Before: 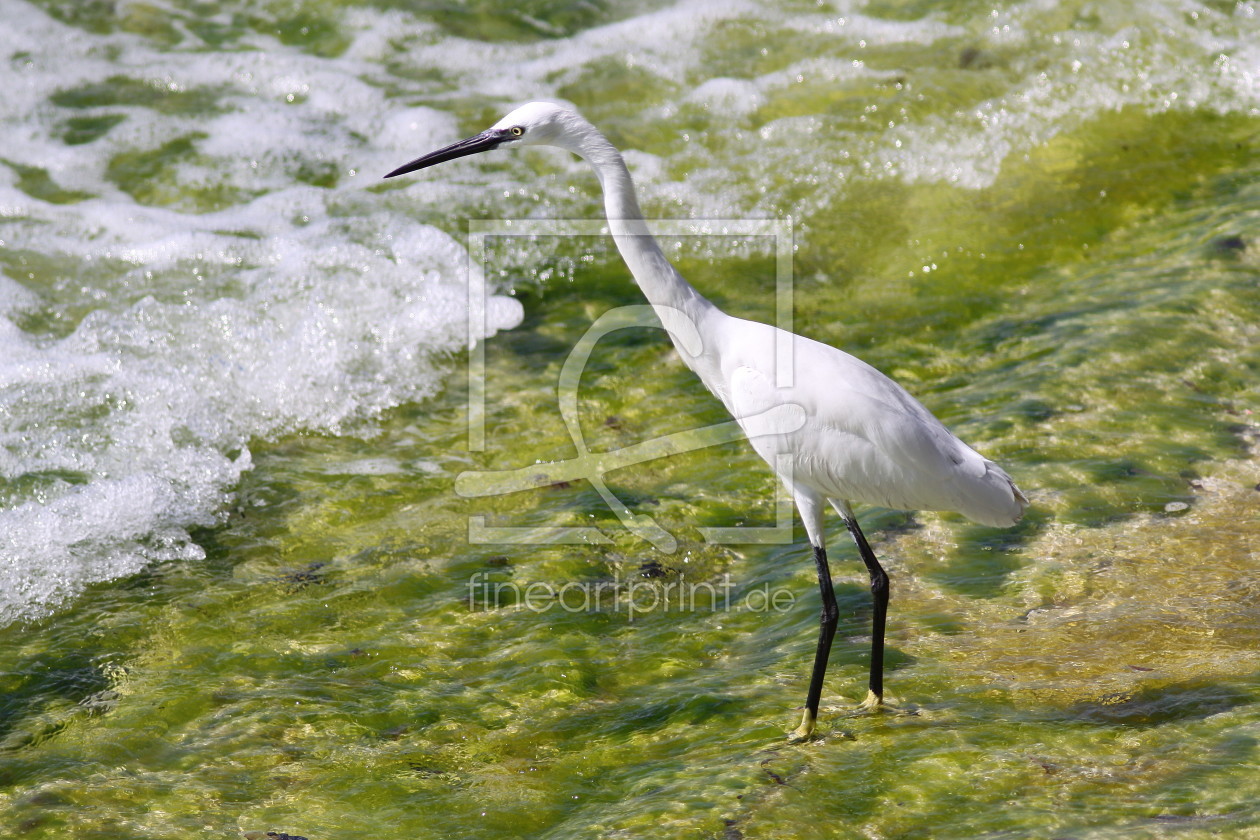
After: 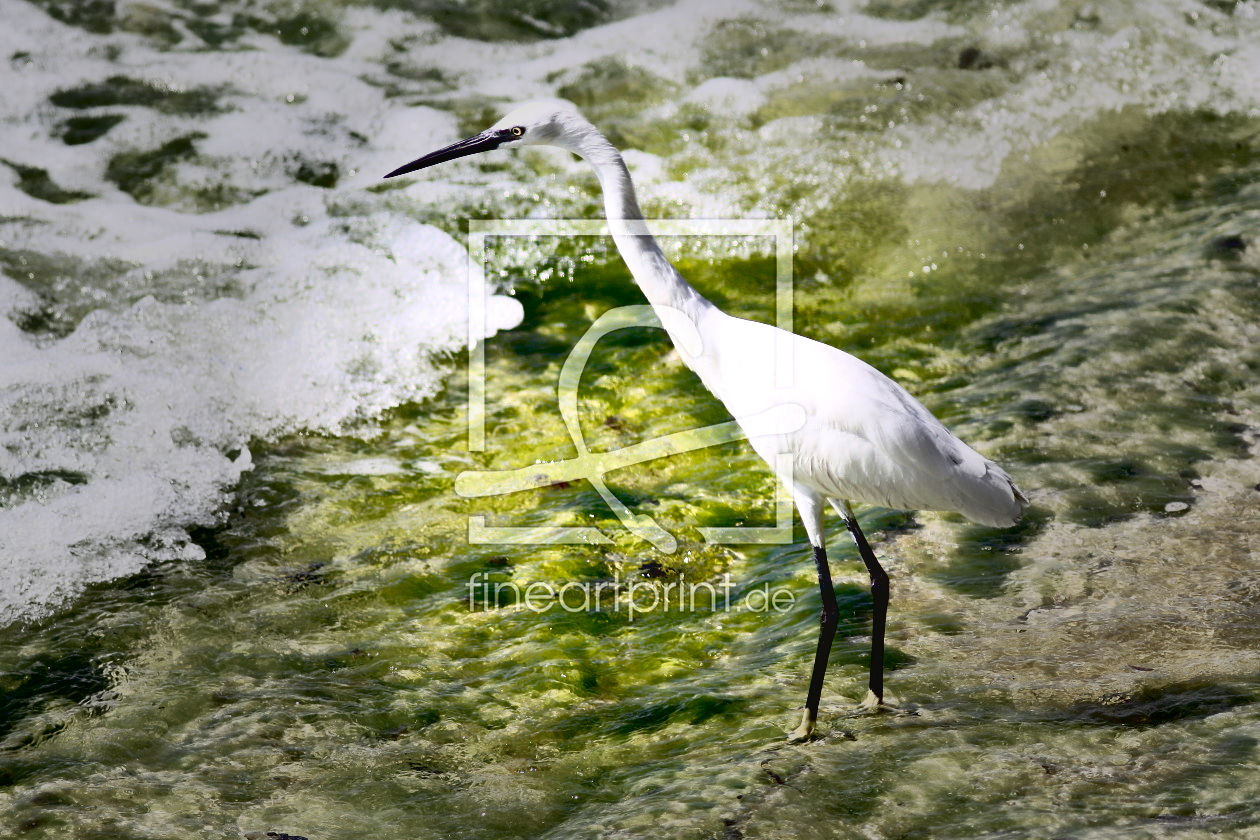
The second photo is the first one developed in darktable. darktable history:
exposure: black level correction 0.03, exposure 0.334 EV, compensate exposure bias true, compensate highlight preservation false
vignetting: fall-off start 30.68%, fall-off radius 34.44%
shadows and highlights: shadows 60.76, soften with gaussian
tone curve: curves: ch0 [(0, 0.058) (0.198, 0.188) (0.512, 0.582) (0.625, 0.754) (0.81, 0.934) (1, 1)], color space Lab, independent channels, preserve colors none
